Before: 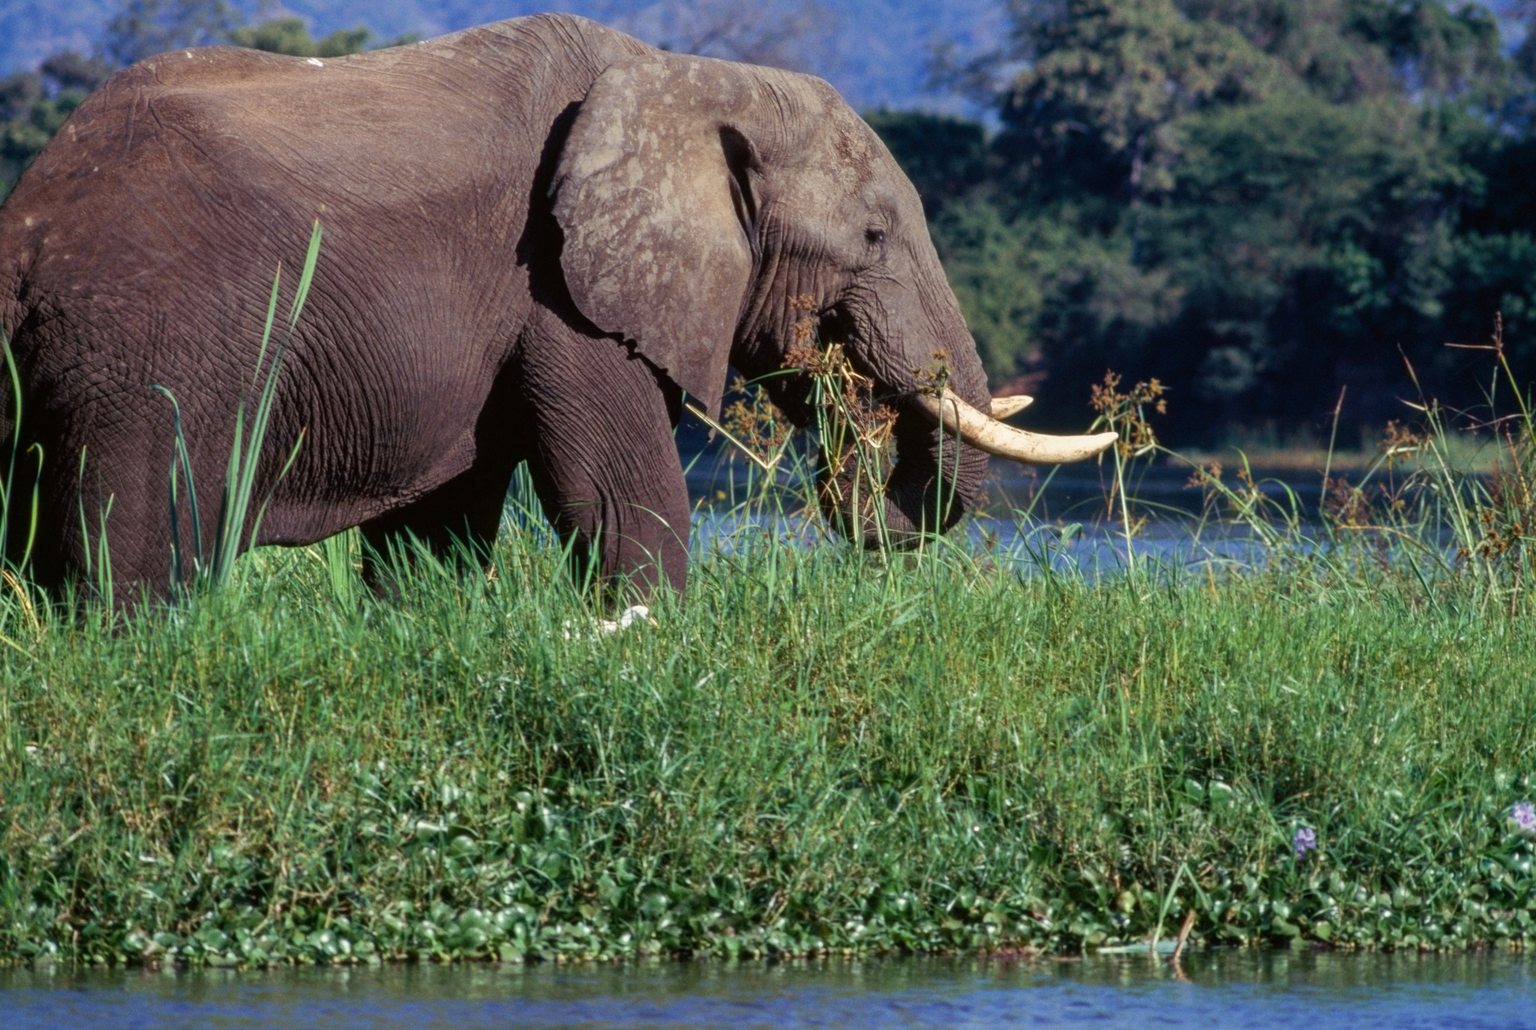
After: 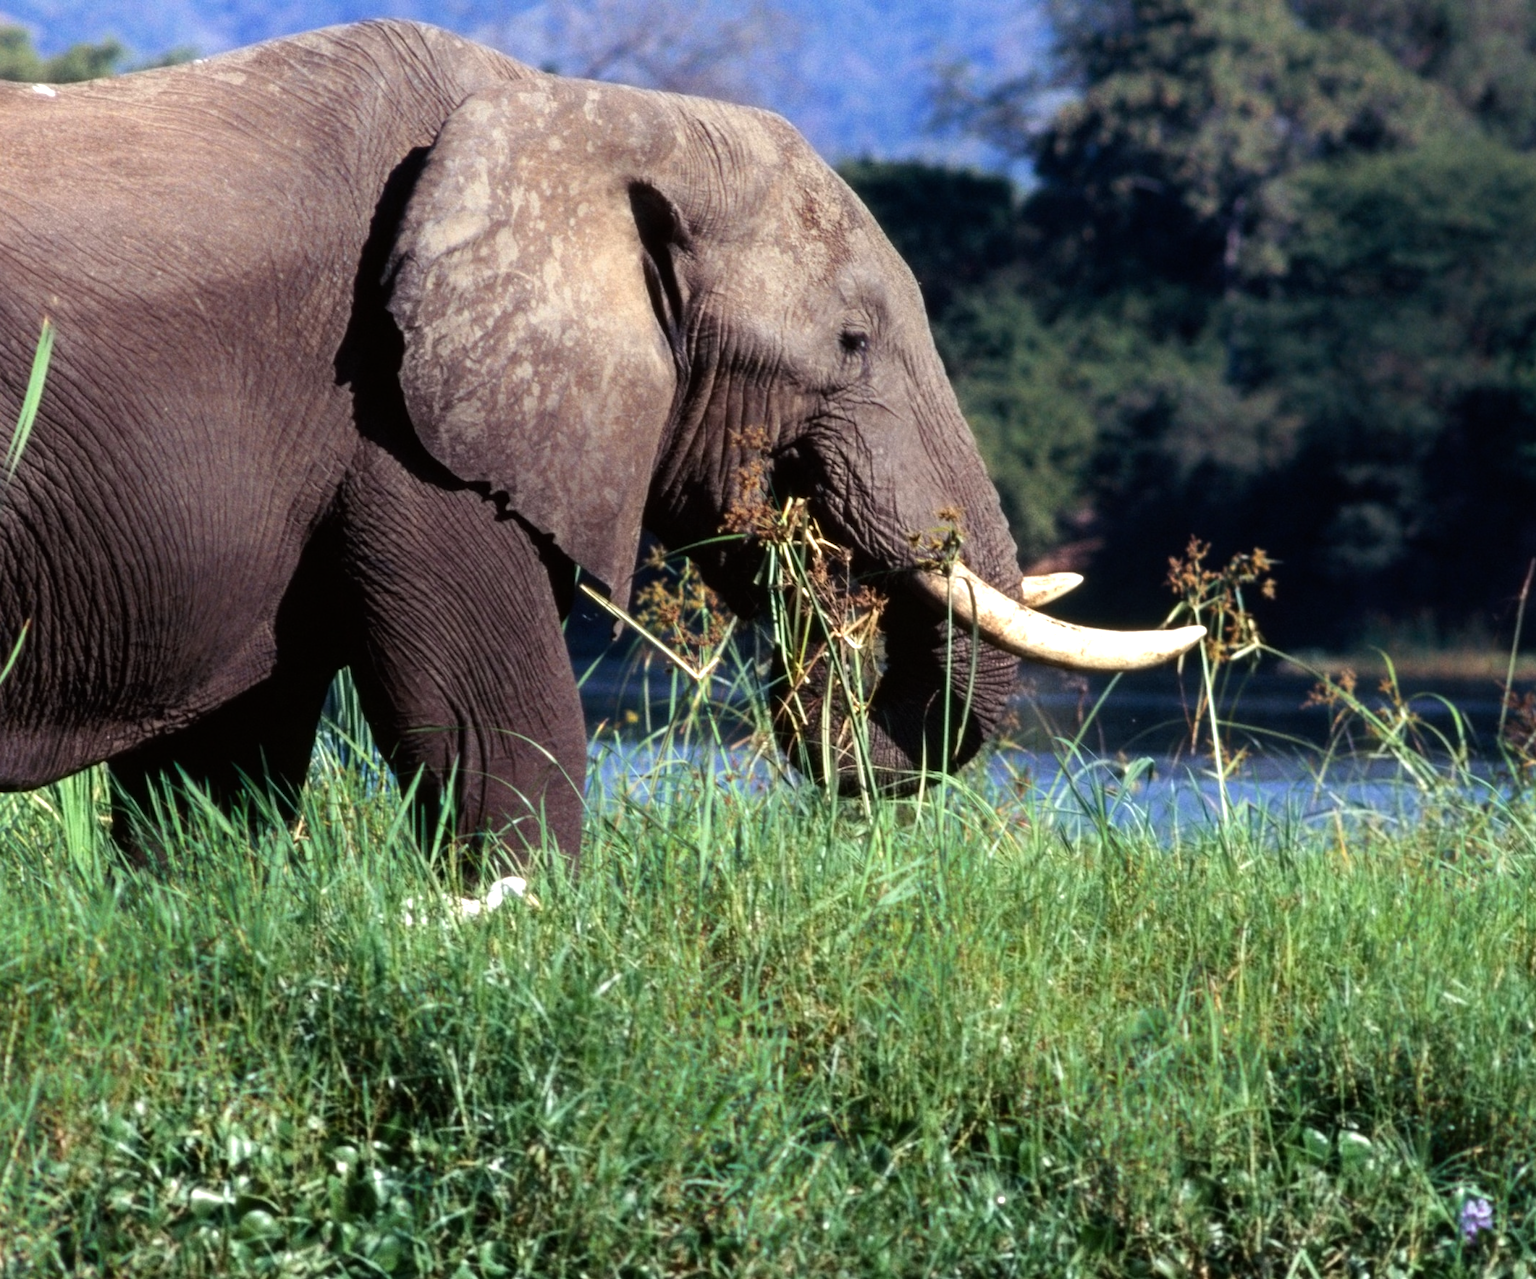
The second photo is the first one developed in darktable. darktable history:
crop: left 18.571%, right 12.323%, bottom 14.139%
tone equalizer: -8 EV -1.1 EV, -7 EV -1.05 EV, -6 EV -0.863 EV, -5 EV -0.549 EV, -3 EV 0.607 EV, -2 EV 0.855 EV, -1 EV 1.01 EV, +0 EV 1.05 EV, smoothing diameter 2.09%, edges refinement/feathering 18.35, mask exposure compensation -1.57 EV, filter diffusion 5
